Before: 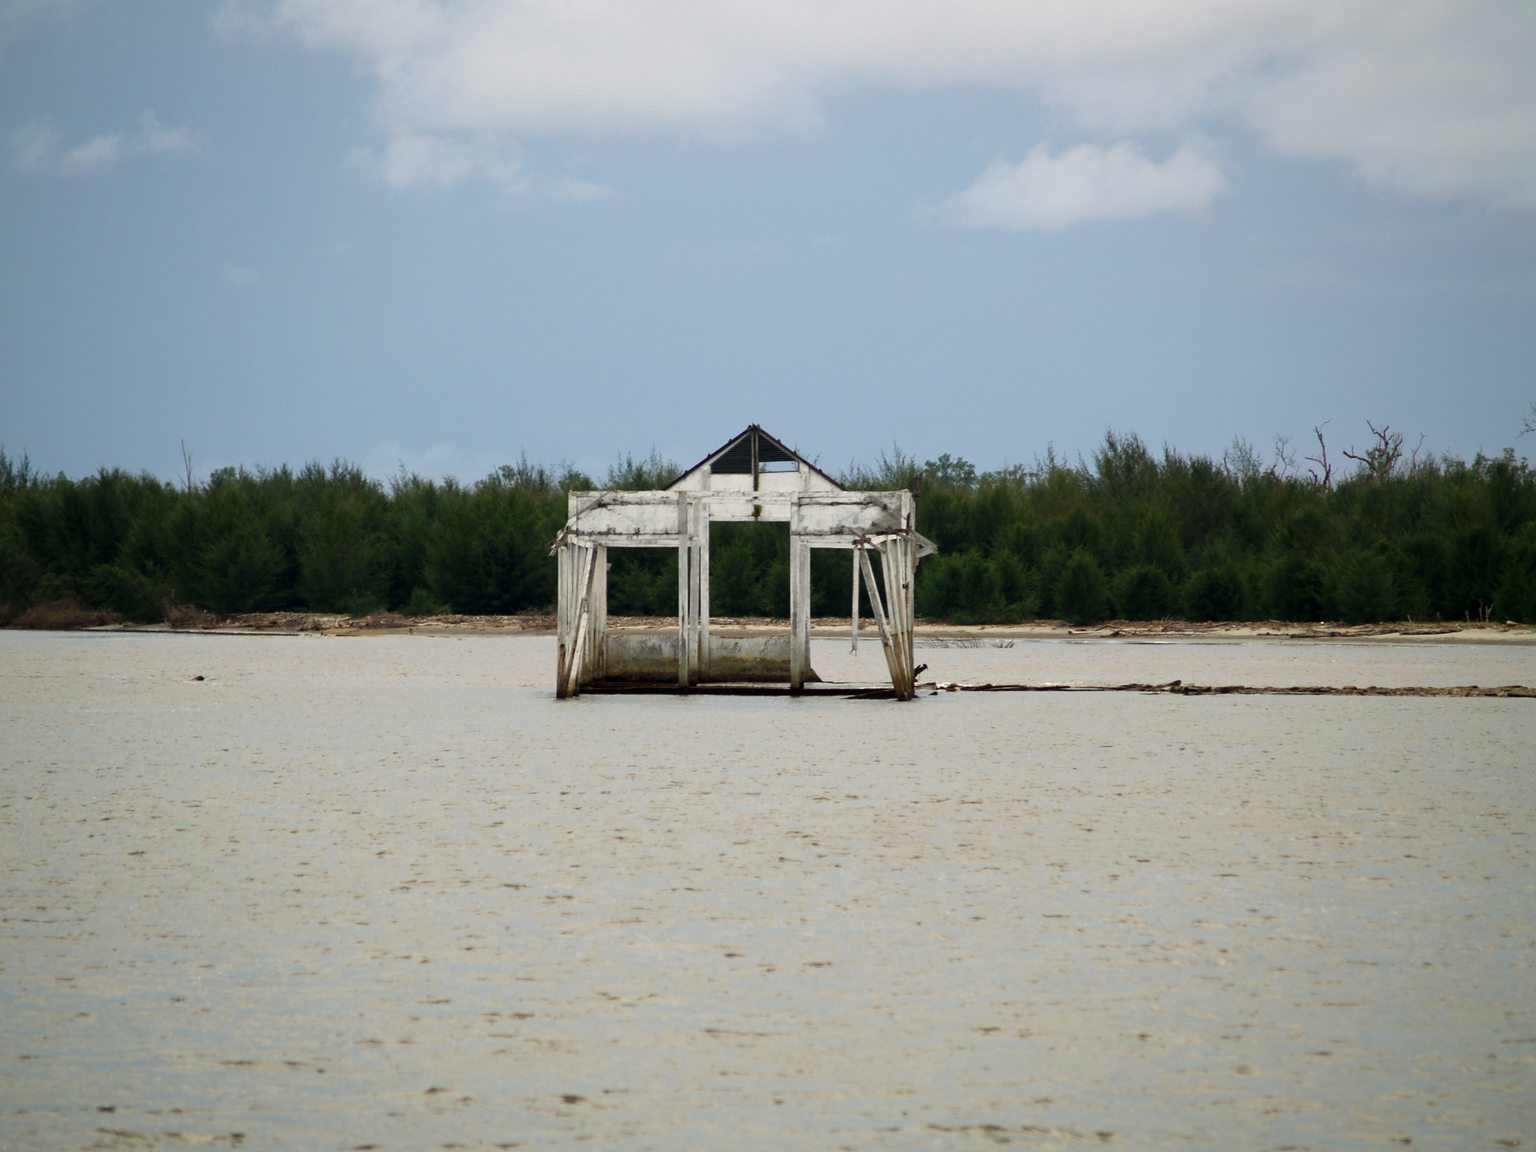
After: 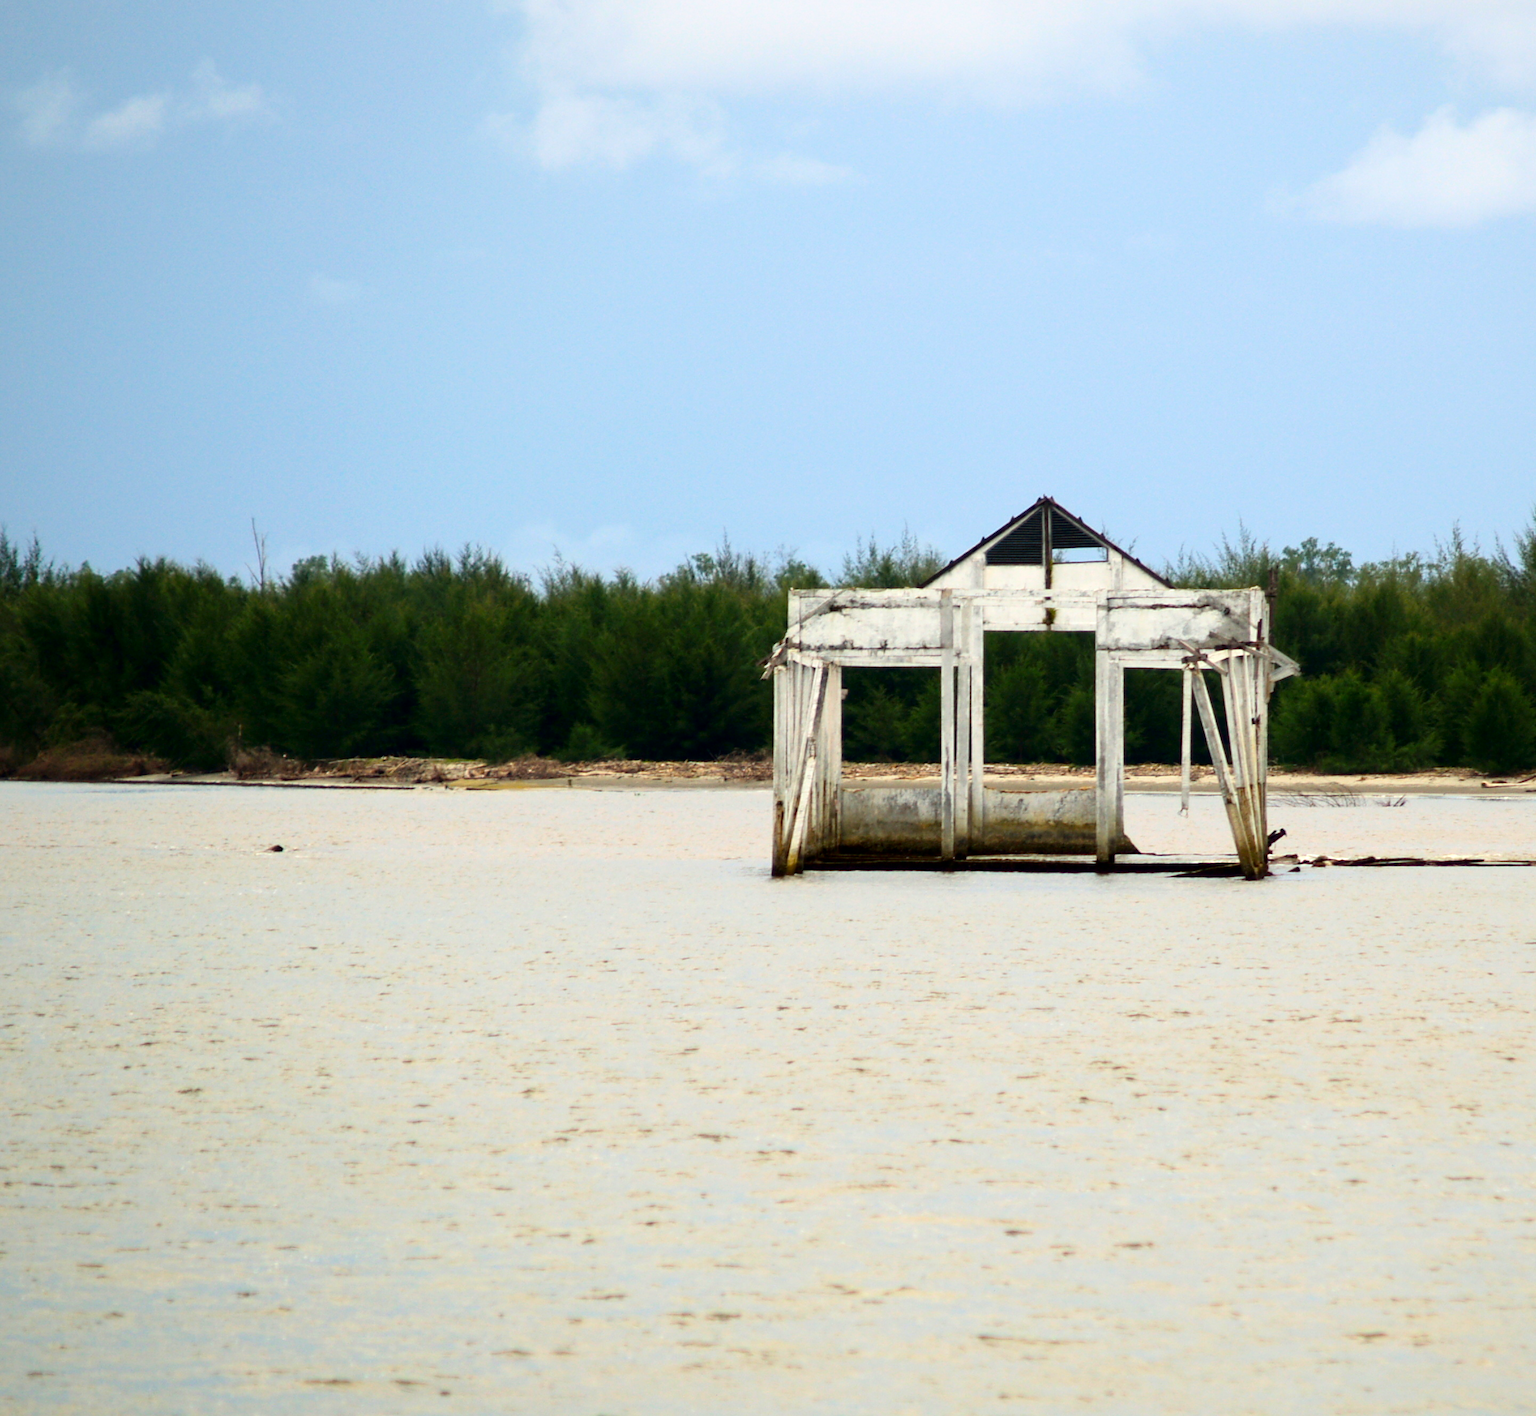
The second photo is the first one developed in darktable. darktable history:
tone curve: curves: ch0 [(0, 0) (0.004, 0.001) (0.133, 0.112) (0.325, 0.362) (0.832, 0.893) (1, 1)], color space Lab, independent channels, preserve colors none
color balance rgb: perceptual saturation grading › global saturation 39.727%, perceptual brilliance grading › global brilliance 10.167%
crop: top 5.794%, right 27.866%, bottom 5.509%
